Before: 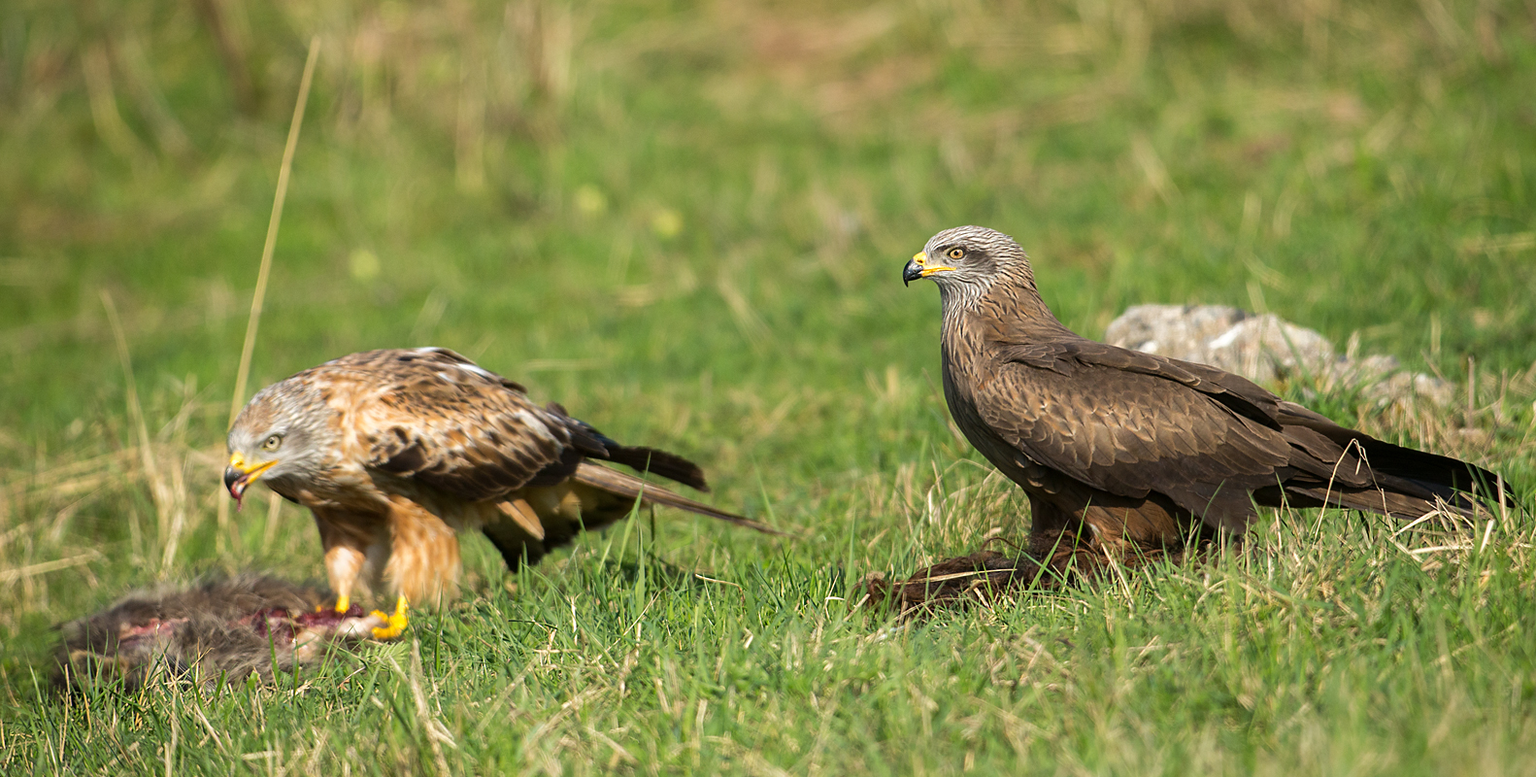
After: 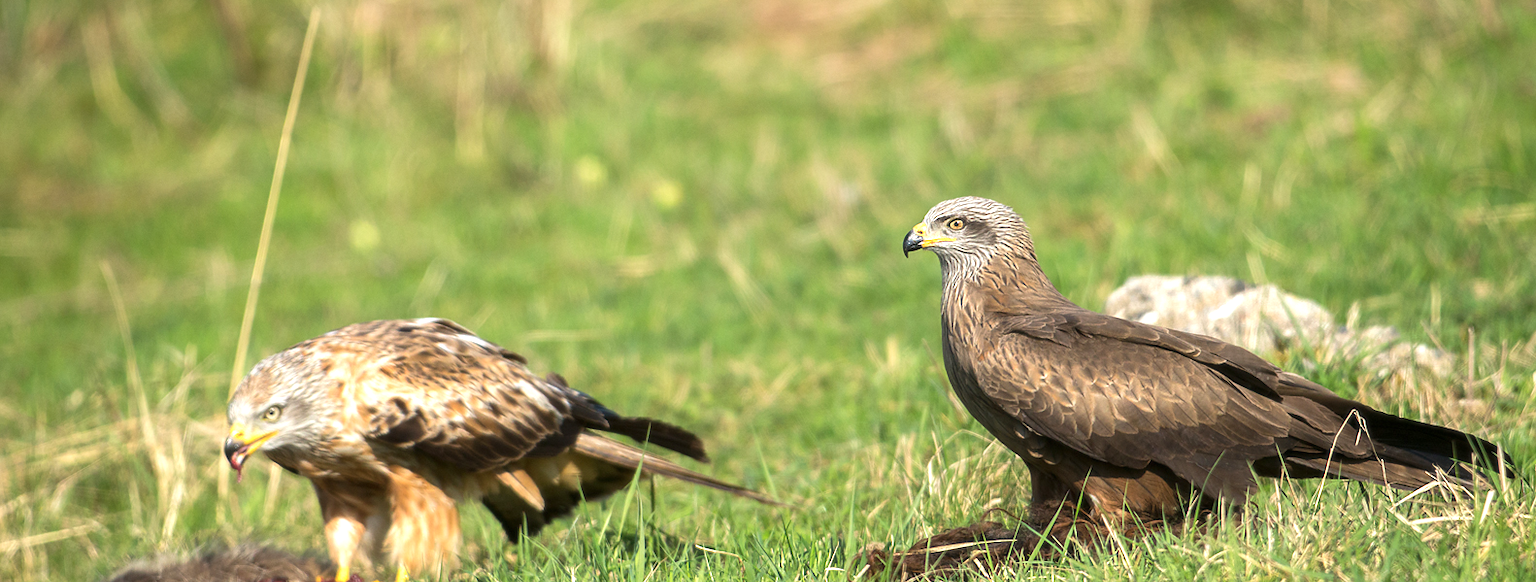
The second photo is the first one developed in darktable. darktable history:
exposure: exposure 0.657 EV, compensate highlight preservation false
soften: size 10%, saturation 50%, brightness 0.2 EV, mix 10%
crop: top 3.857%, bottom 21.132%
